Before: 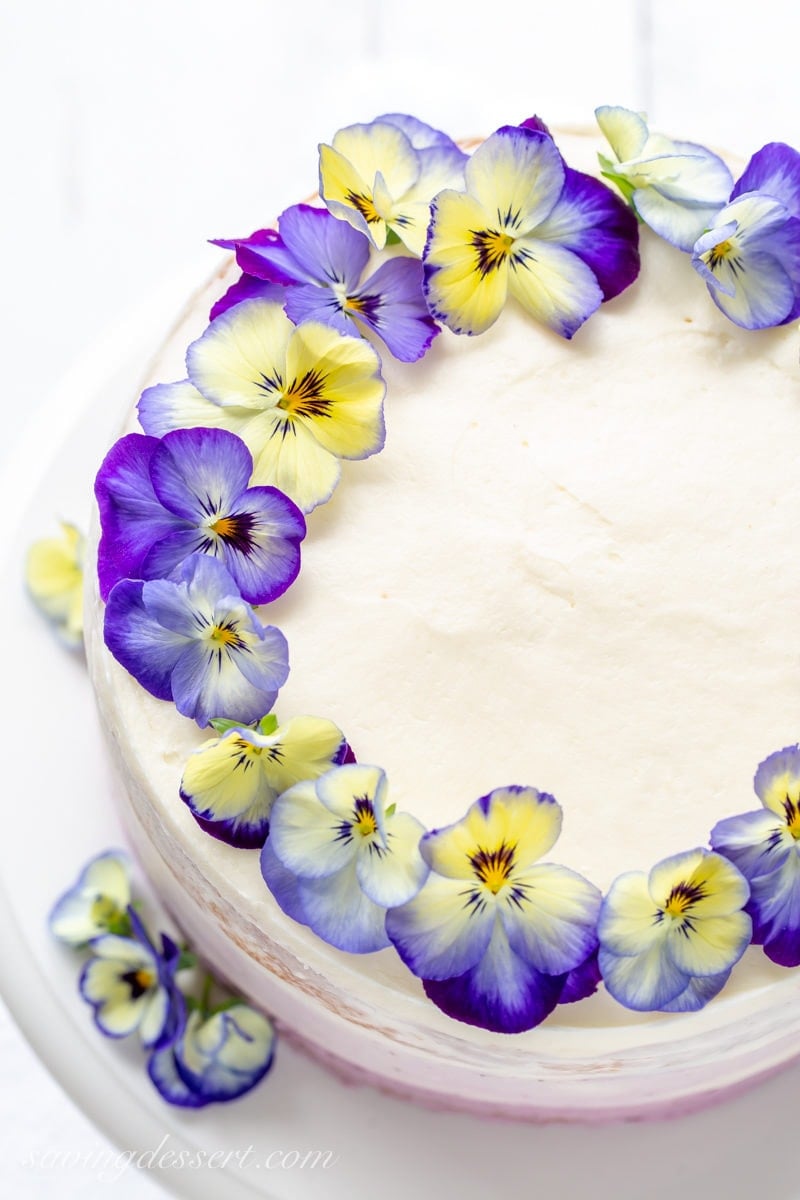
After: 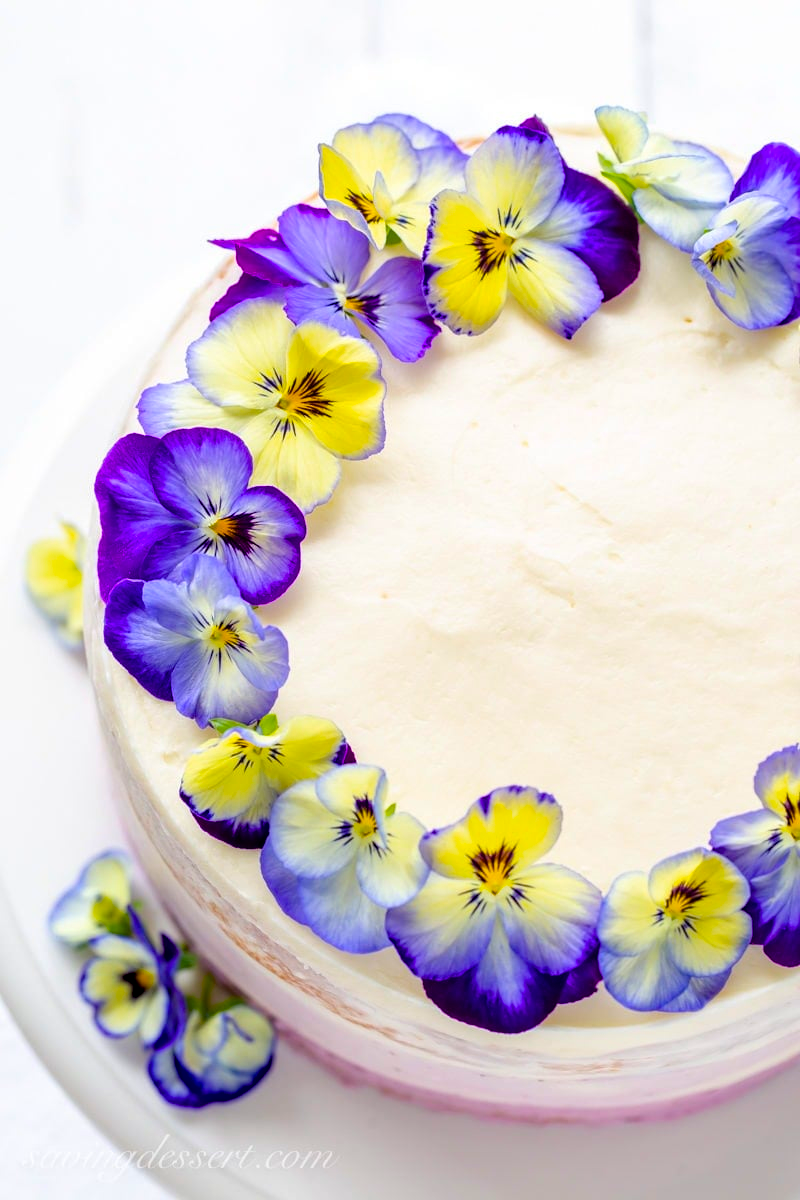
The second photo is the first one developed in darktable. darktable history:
color balance rgb: linear chroma grading › global chroma 15%, perceptual saturation grading › global saturation 30%
haze removal: compatibility mode true, adaptive false
